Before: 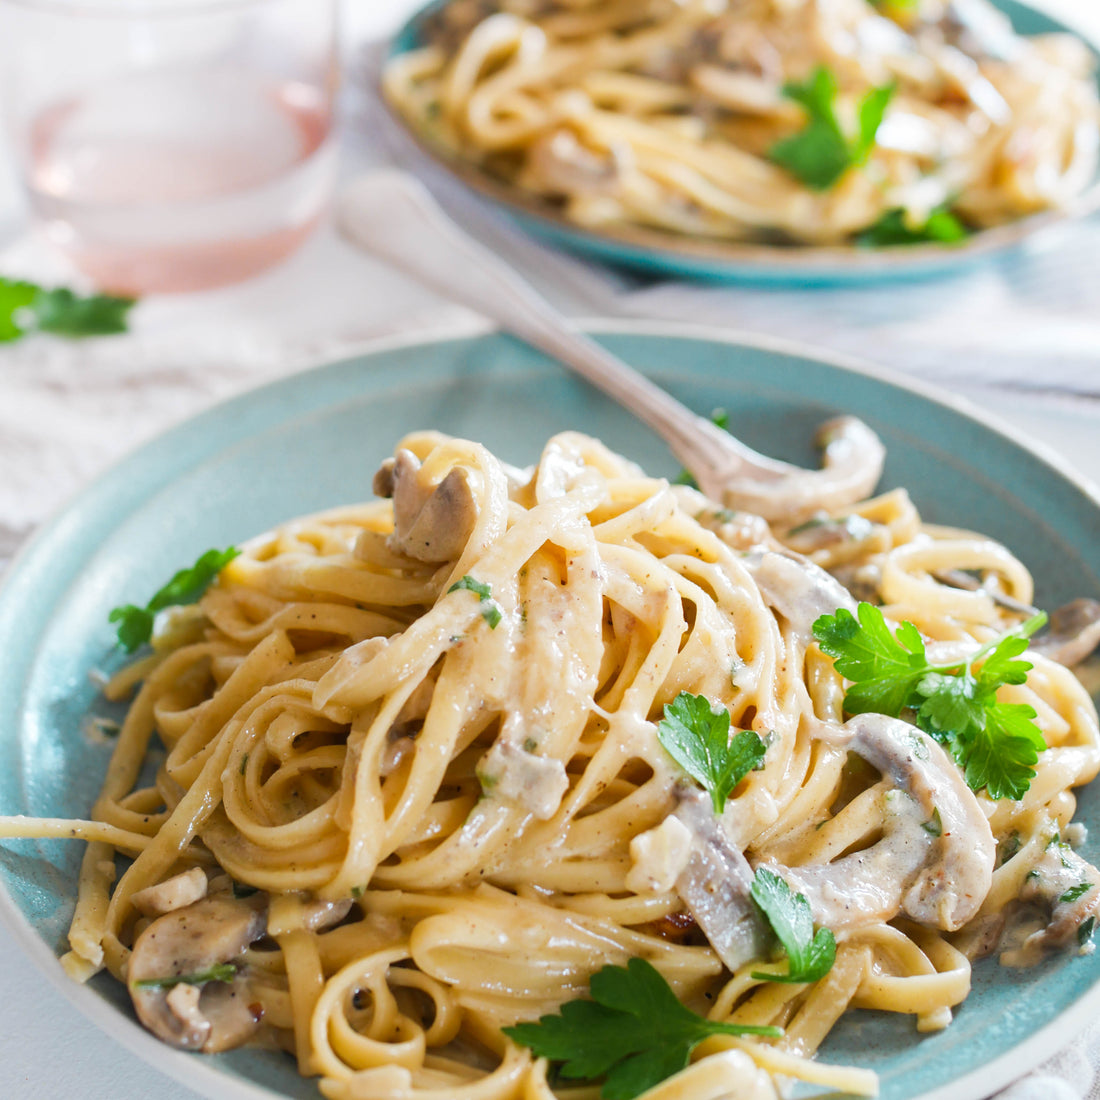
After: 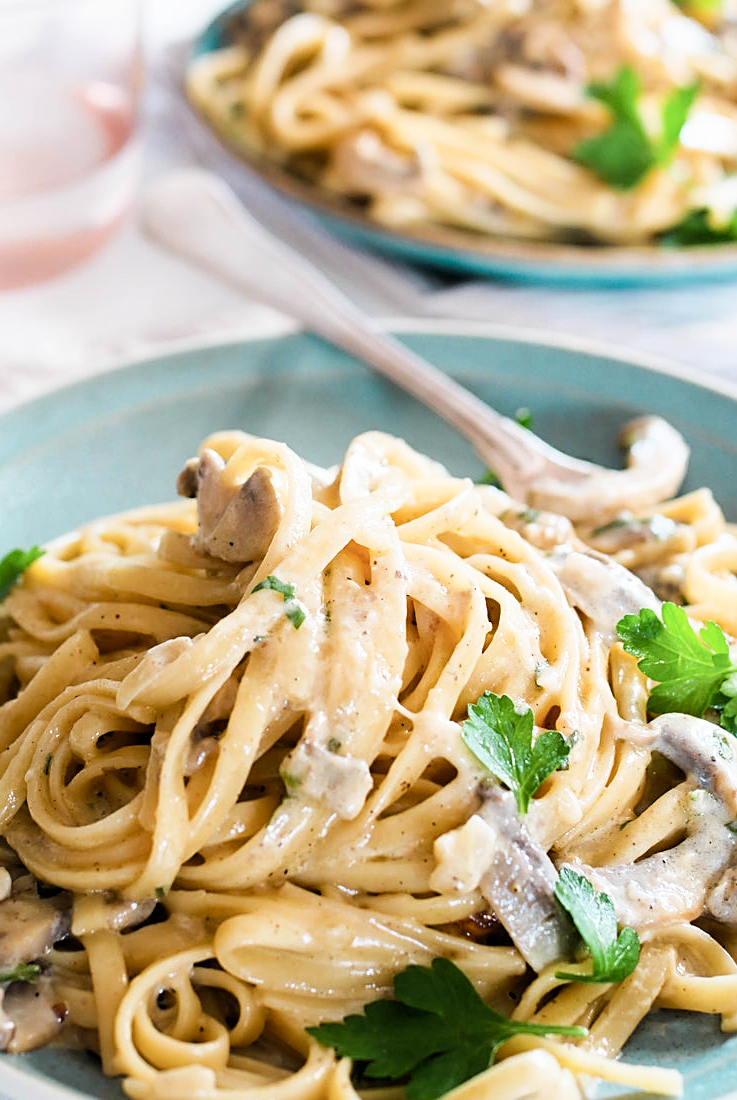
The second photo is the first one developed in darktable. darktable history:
velvia: strength 6.11%
sharpen: on, module defaults
crop and rotate: left 17.819%, right 15.171%
filmic rgb: black relative exposure -8.71 EV, white relative exposure 2.64 EV, target black luminance 0%, target white luminance 99.959%, hardness 6.26, latitude 74.6%, contrast 1.319, highlights saturation mix -5.69%
